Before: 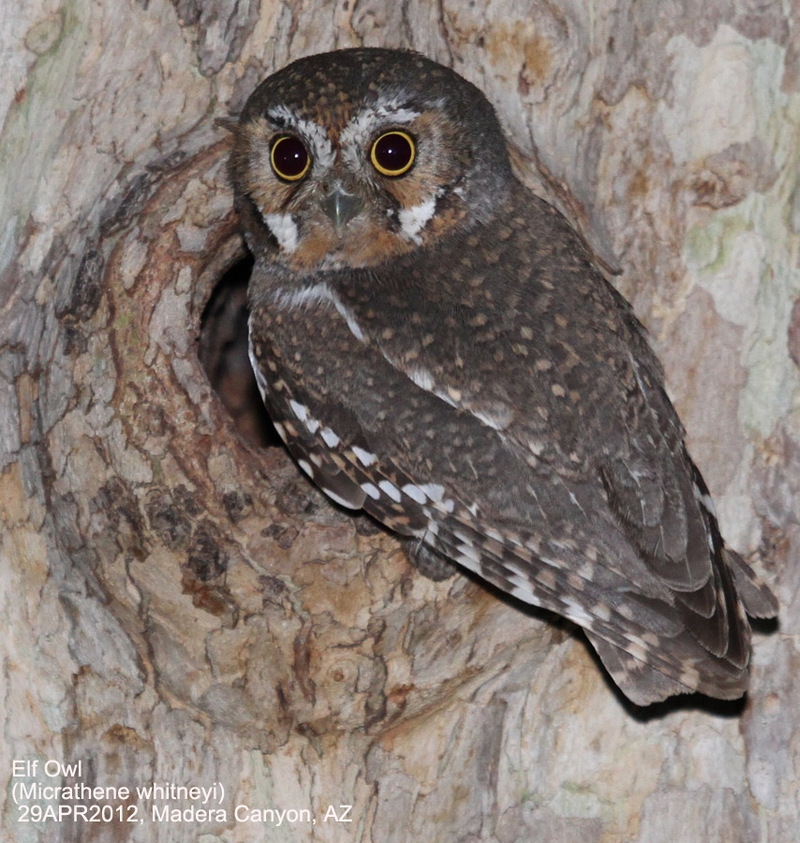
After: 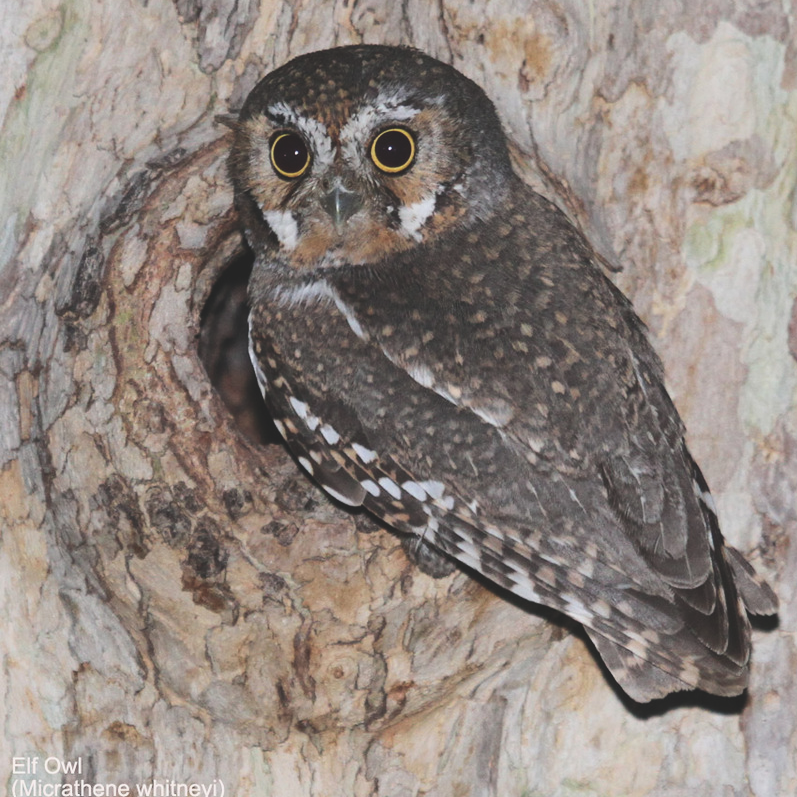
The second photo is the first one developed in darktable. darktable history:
exposure: black level correction -0.024, exposure -0.118 EV, compensate exposure bias true, compensate highlight preservation false
crop: top 0.396%, right 0.263%, bottom 5.012%
tone curve: curves: ch0 [(0, 0) (0.071, 0.047) (0.266, 0.26) (0.483, 0.554) (0.753, 0.811) (1, 0.983)]; ch1 [(0, 0) (0.346, 0.307) (0.408, 0.387) (0.463, 0.465) (0.482, 0.493) (0.502, 0.5) (0.517, 0.502) (0.55, 0.548) (0.597, 0.61) (0.651, 0.698) (1, 1)]; ch2 [(0, 0) (0.346, 0.34) (0.434, 0.46) (0.485, 0.494) (0.5, 0.494) (0.517, 0.506) (0.526, 0.545) (0.583, 0.61) (0.625, 0.659) (1, 1)]
